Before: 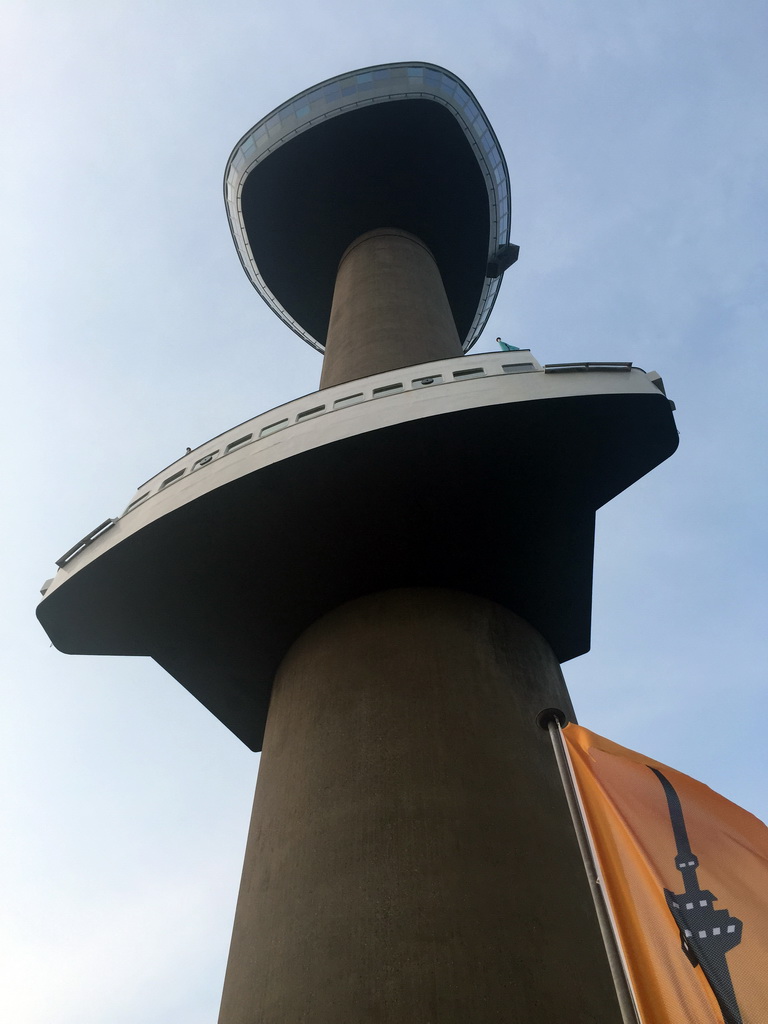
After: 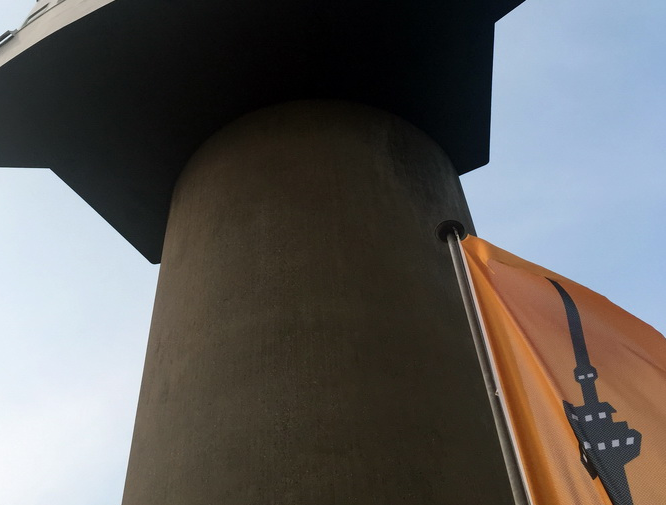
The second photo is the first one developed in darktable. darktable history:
crop and rotate: left 13.253%, top 47.733%, bottom 2.921%
